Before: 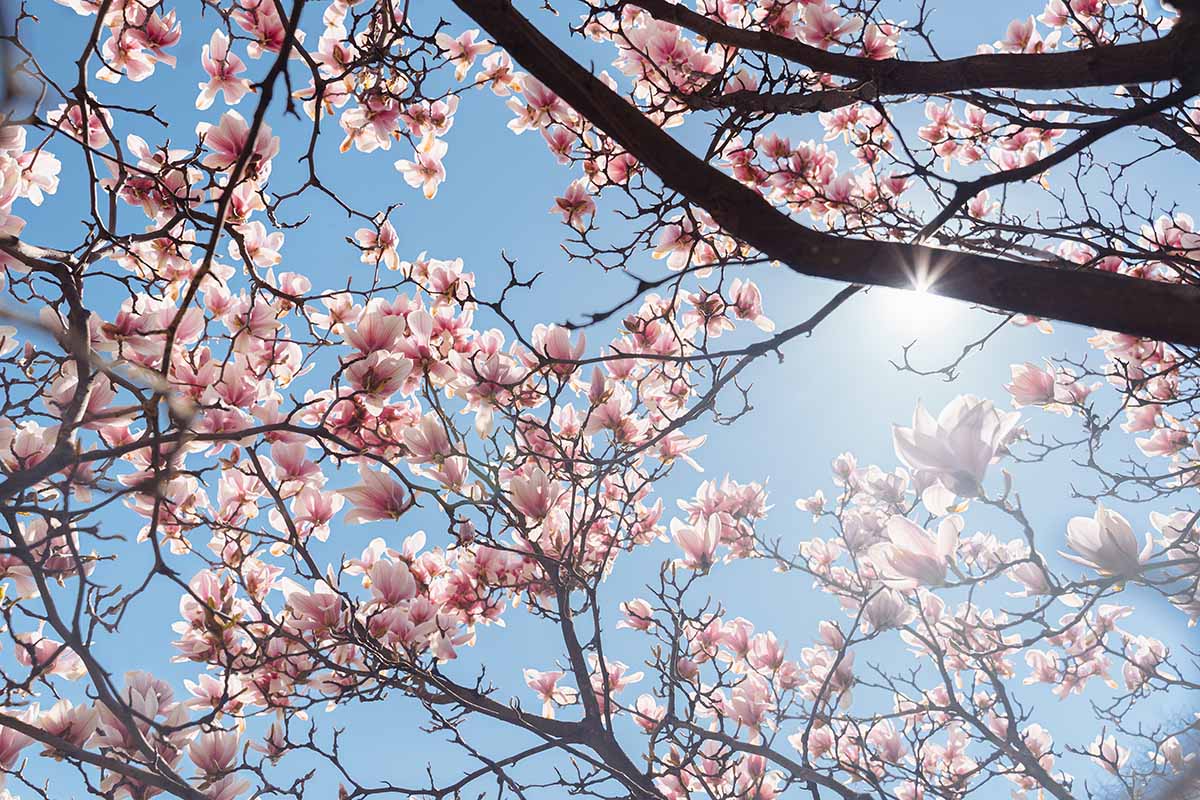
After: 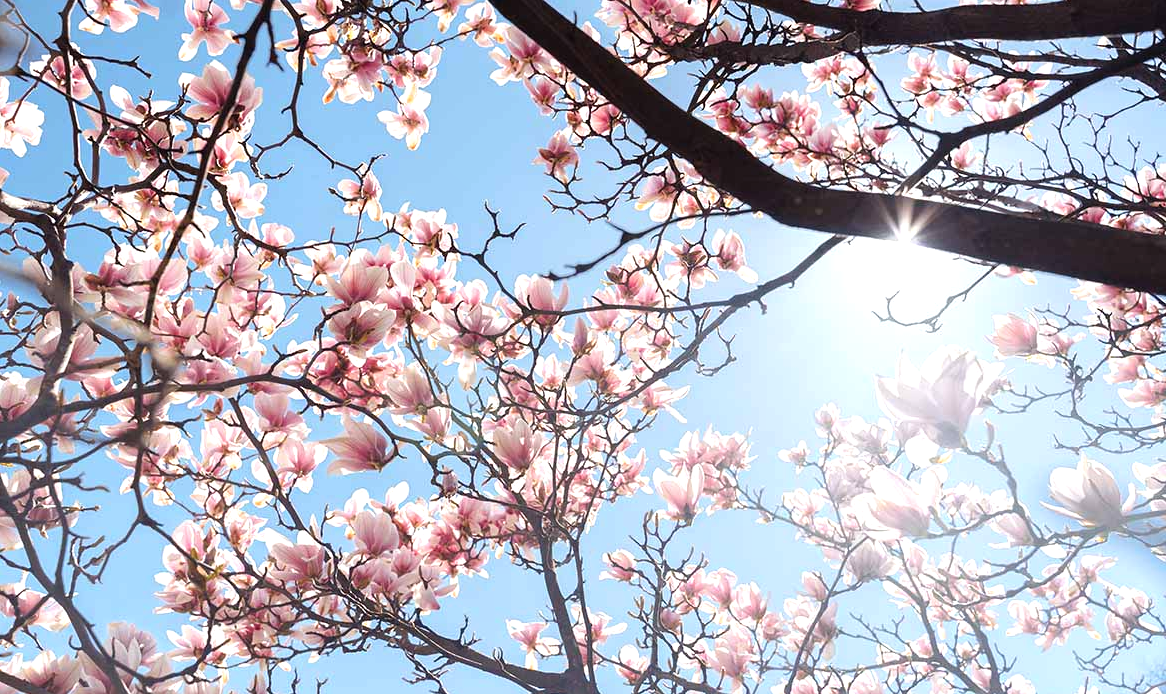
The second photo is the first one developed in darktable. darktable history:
tone equalizer: -8 EV -0.403 EV, -7 EV -0.37 EV, -6 EV -0.294 EV, -5 EV -0.244 EV, -3 EV 0.241 EV, -2 EV 0.325 EV, -1 EV 0.388 EV, +0 EV 0.444 EV
crop: left 1.426%, top 6.15%, right 1.395%, bottom 6.985%
